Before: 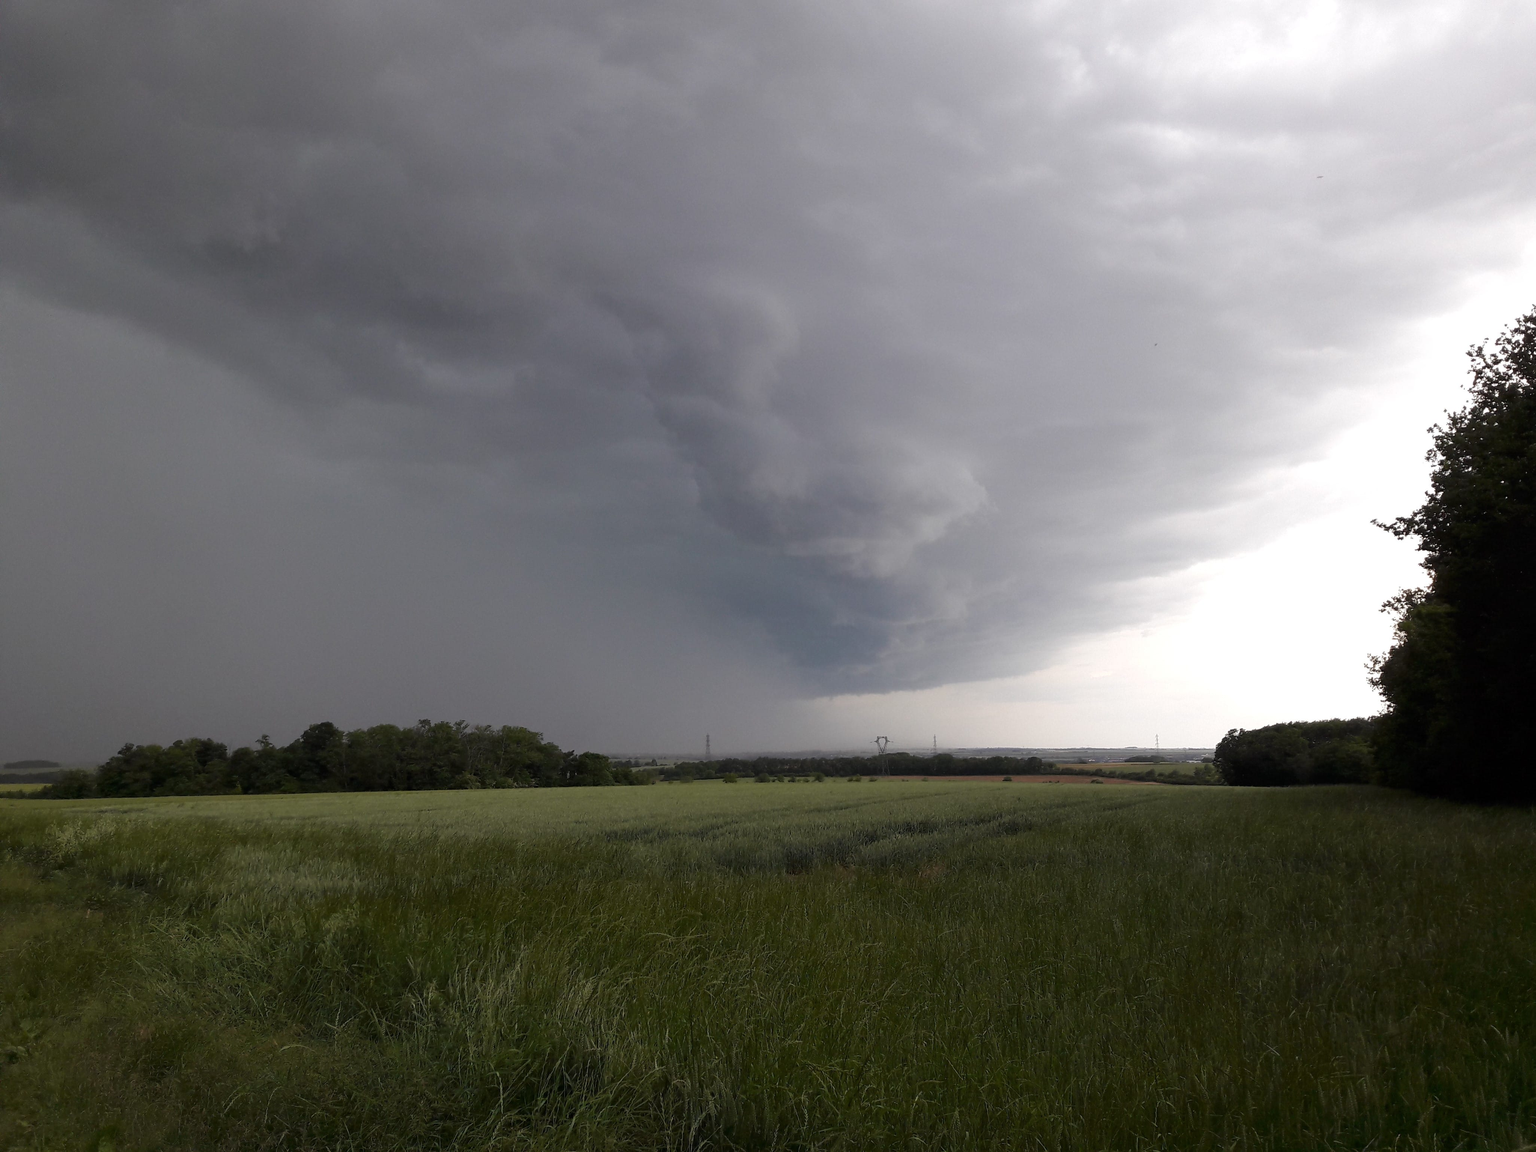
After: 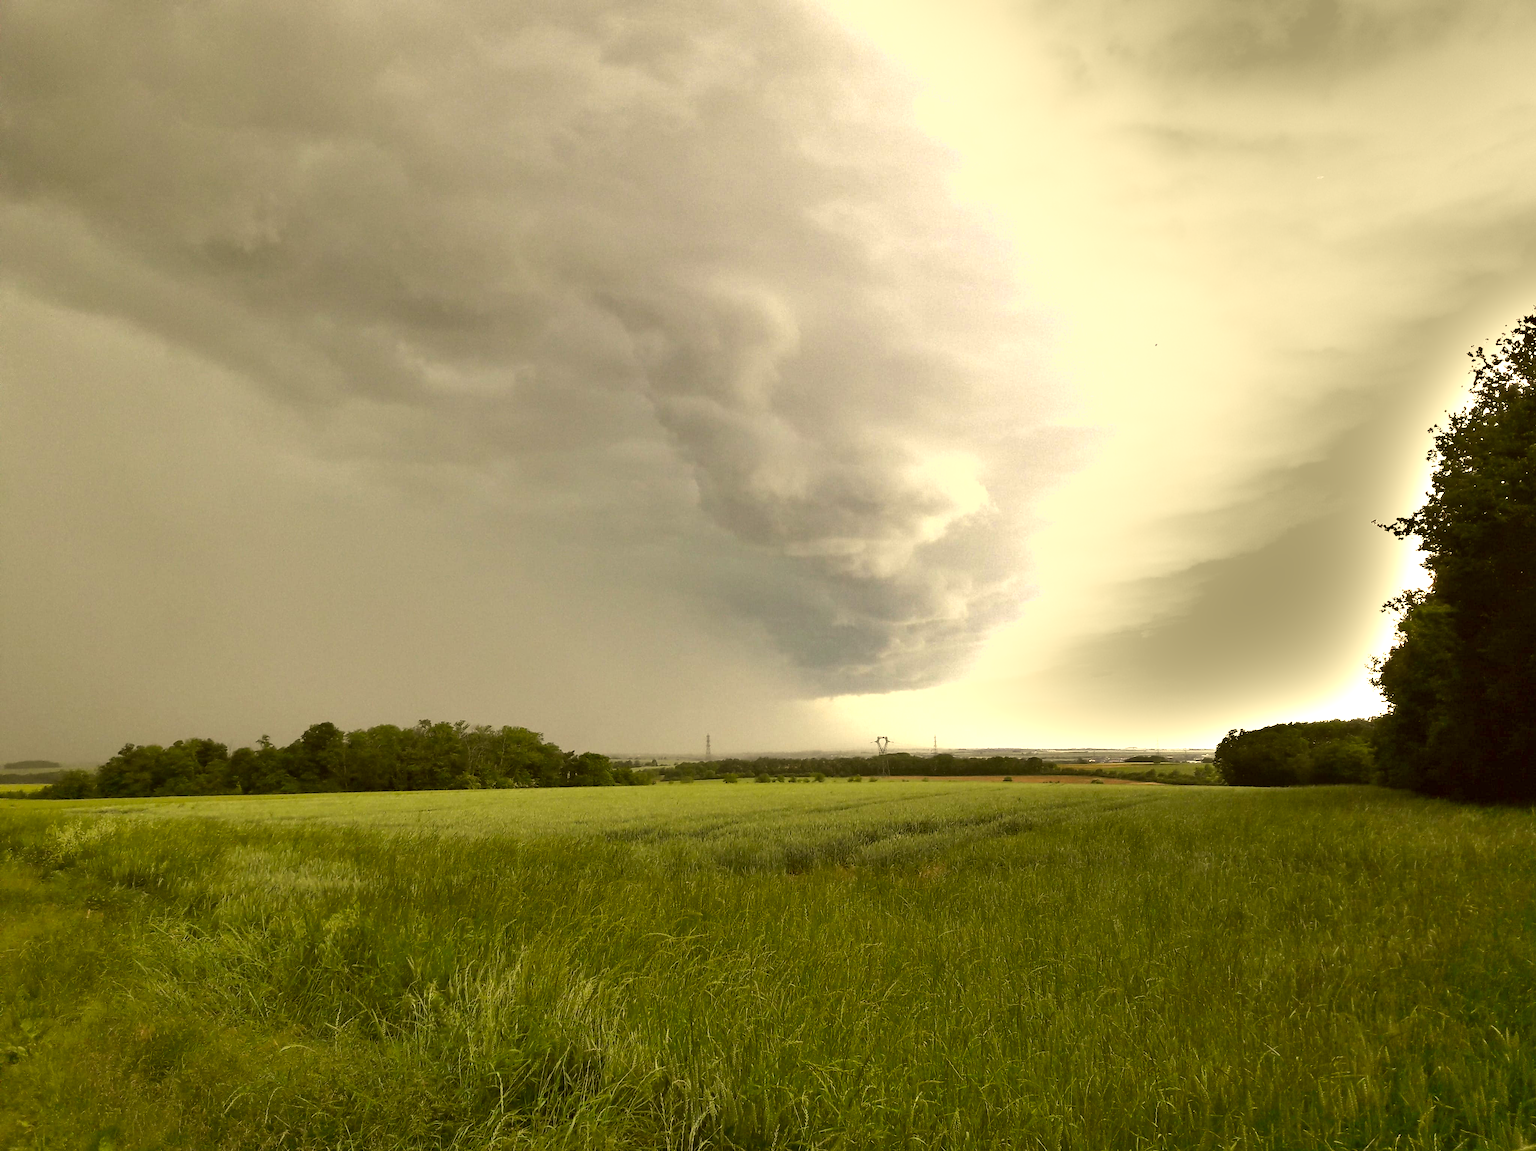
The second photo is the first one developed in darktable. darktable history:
shadows and highlights: radius 136.07, soften with gaussian
color correction: highlights a* 0.121, highlights b* 29.57, shadows a* -0.18, shadows b* 21.83
exposure: black level correction 0, exposure 1.441 EV, compensate highlight preservation false
